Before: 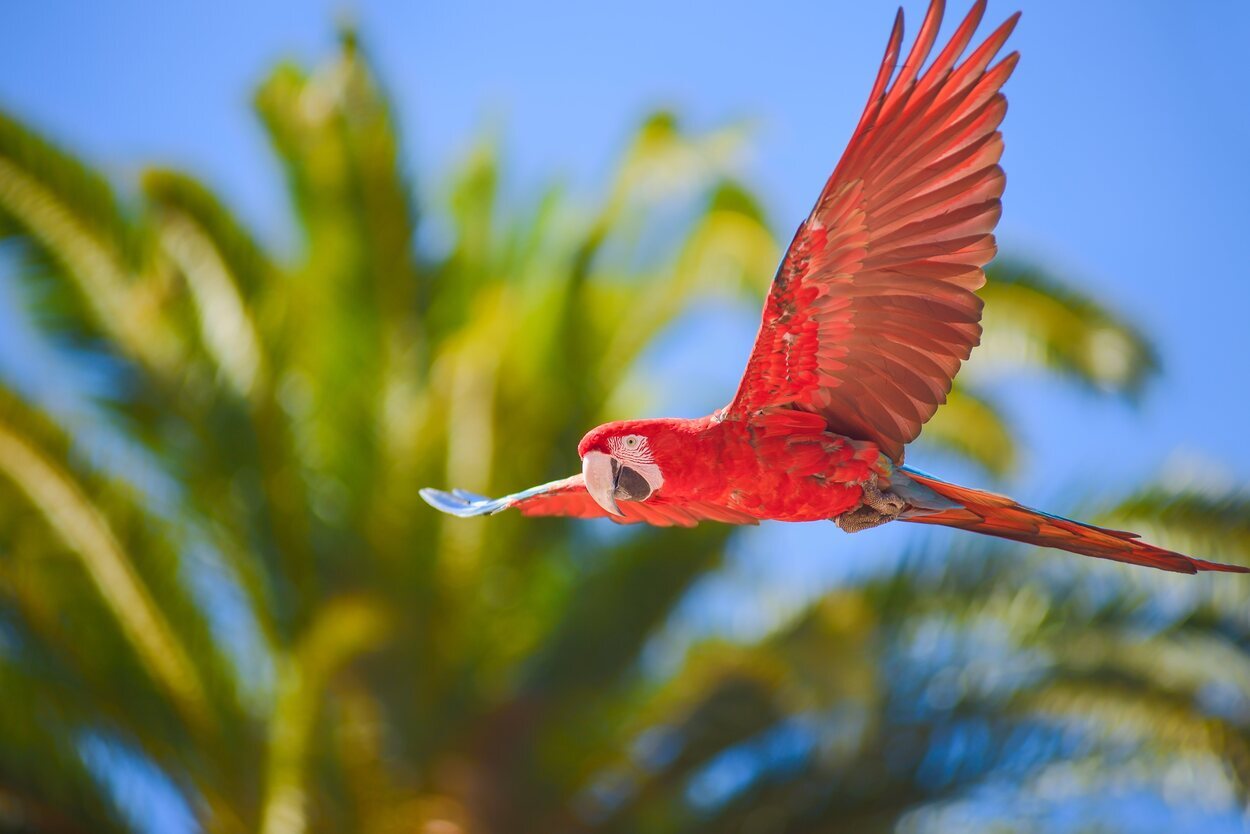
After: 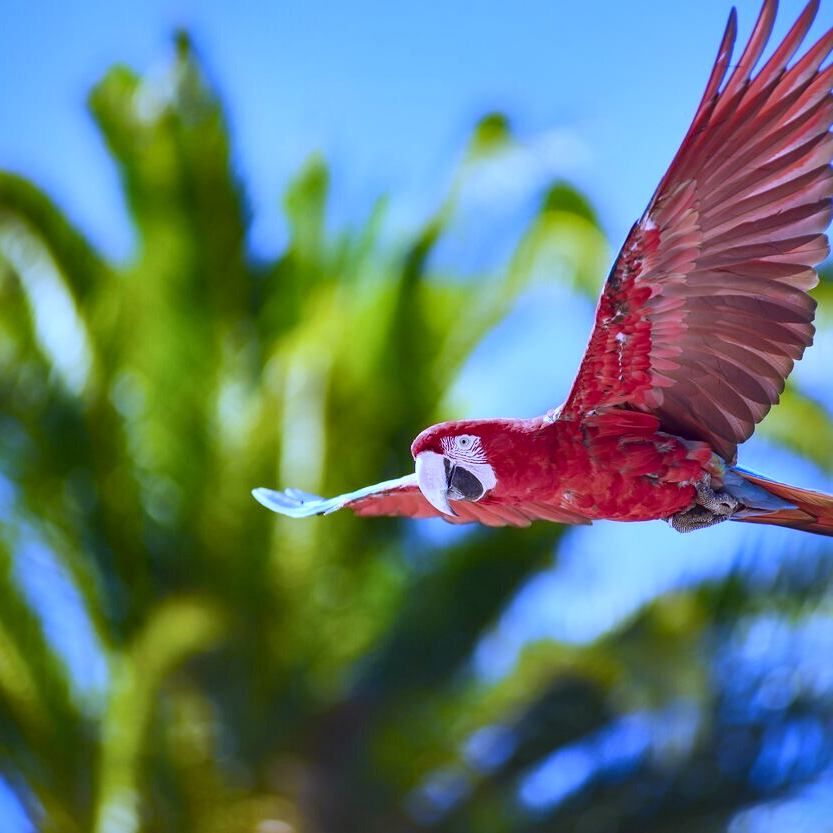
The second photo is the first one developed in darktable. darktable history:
crop and rotate: left 13.409%, right 19.924%
local contrast: mode bilateral grid, contrast 70, coarseness 75, detail 180%, midtone range 0.2
white balance: red 0.766, blue 1.537
